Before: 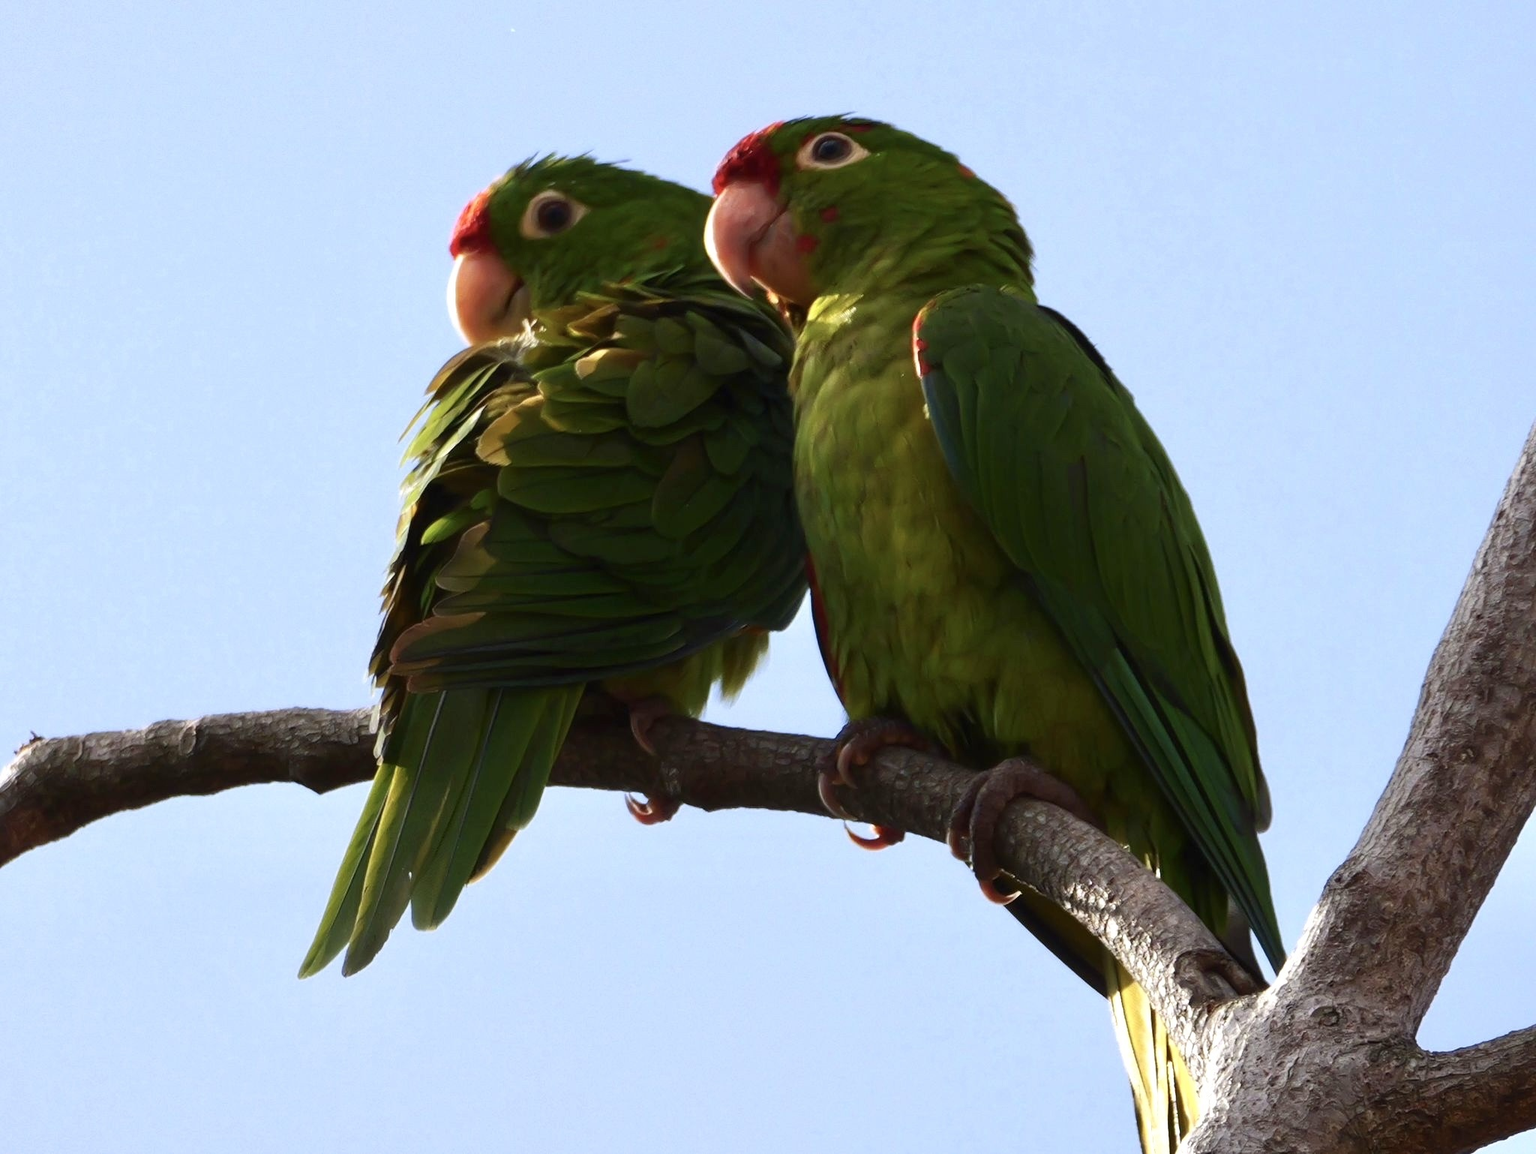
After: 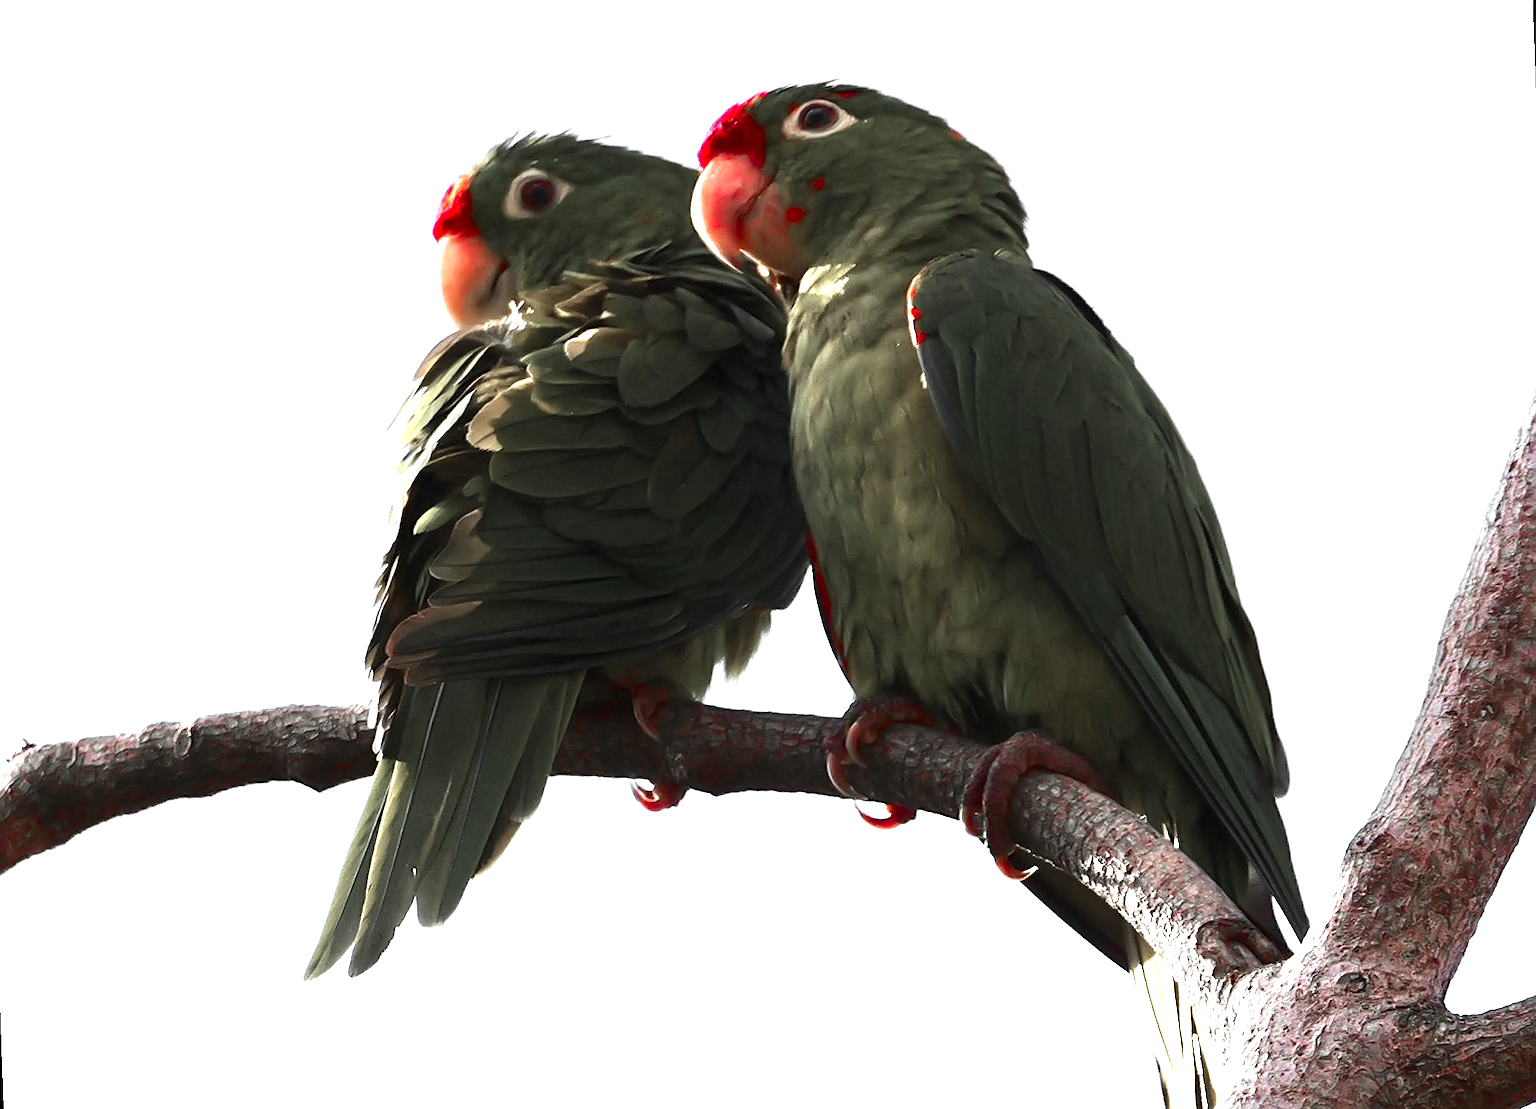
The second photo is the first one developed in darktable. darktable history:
color zones: curves: ch1 [(0, 0.831) (0.08, 0.771) (0.157, 0.268) (0.241, 0.207) (0.562, -0.005) (0.714, -0.013) (0.876, 0.01) (1, 0.831)]
exposure: exposure 0.7 EV, compensate highlight preservation false
tone equalizer: -8 EV -0.417 EV, -7 EV -0.389 EV, -6 EV -0.333 EV, -5 EV -0.222 EV, -3 EV 0.222 EV, -2 EV 0.333 EV, -1 EV 0.389 EV, +0 EV 0.417 EV, edges refinement/feathering 500, mask exposure compensation -1.57 EV, preserve details no
rotate and perspective: rotation -2°, crop left 0.022, crop right 0.978, crop top 0.049, crop bottom 0.951
sharpen: on, module defaults
